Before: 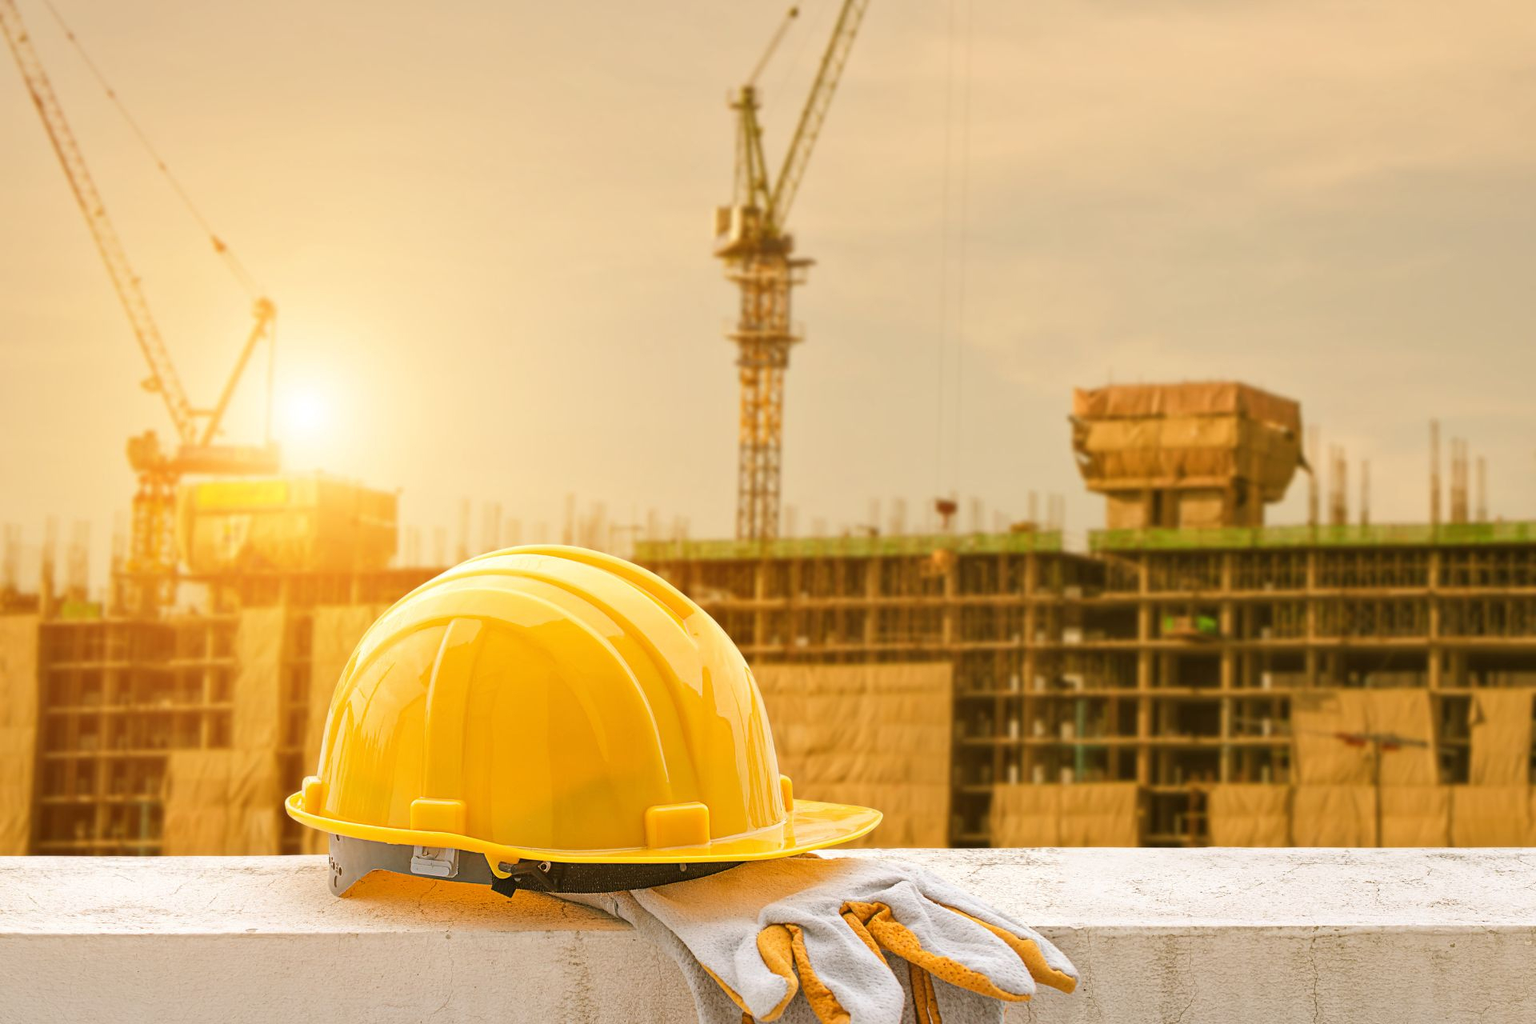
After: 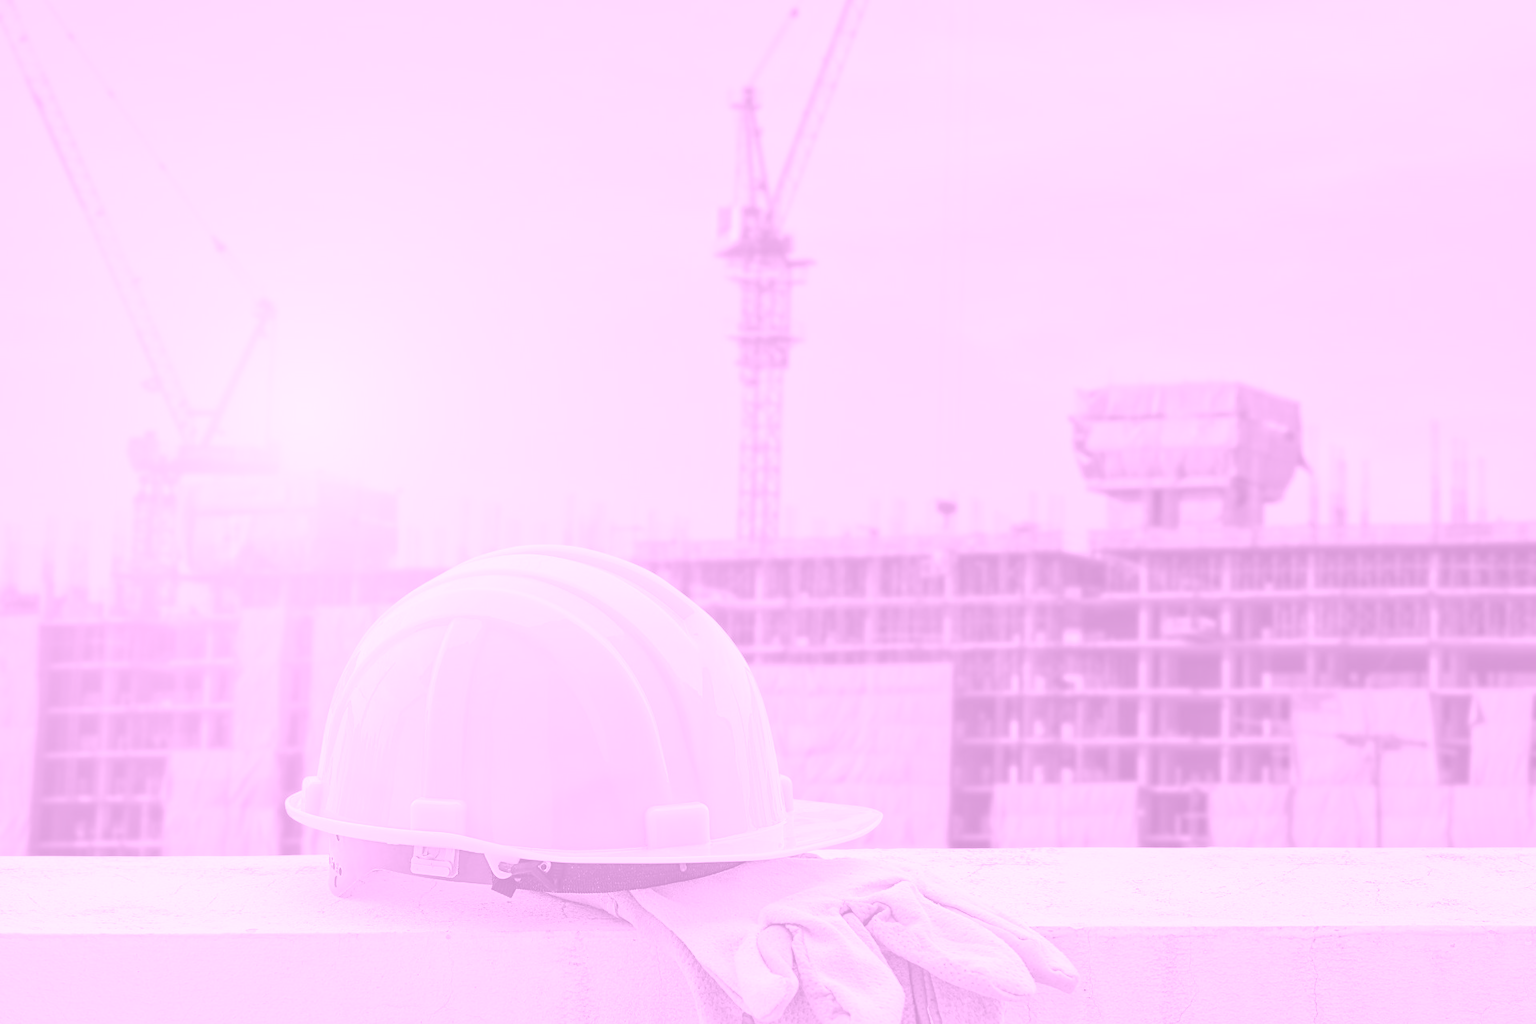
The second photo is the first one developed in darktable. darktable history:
colorize: hue 331.2°, saturation 75%, source mix 30.28%, lightness 70.52%, version 1
color balance: lift [1.001, 0.997, 0.99, 1.01], gamma [1.007, 1, 0.975, 1.025], gain [1, 1.065, 1.052, 0.935], contrast 13.25%
